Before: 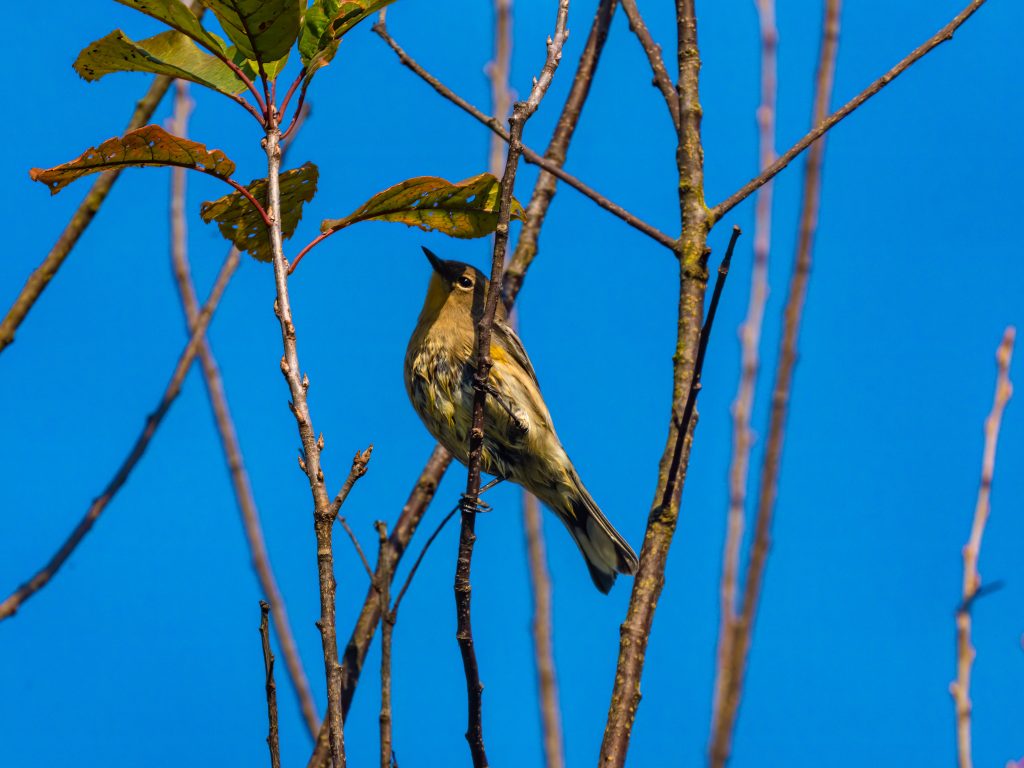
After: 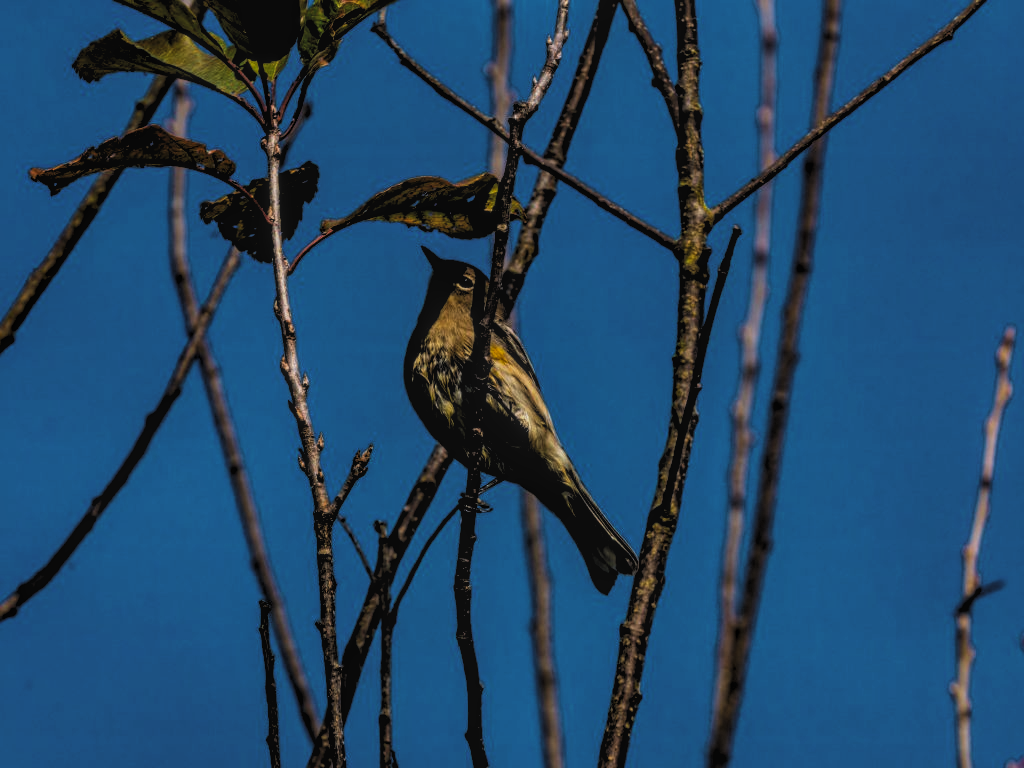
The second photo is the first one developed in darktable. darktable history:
local contrast: highlights 73%, shadows 20%, midtone range 0.198
levels: mode automatic, black 8.56%, levels [0.062, 0.494, 0.925]
